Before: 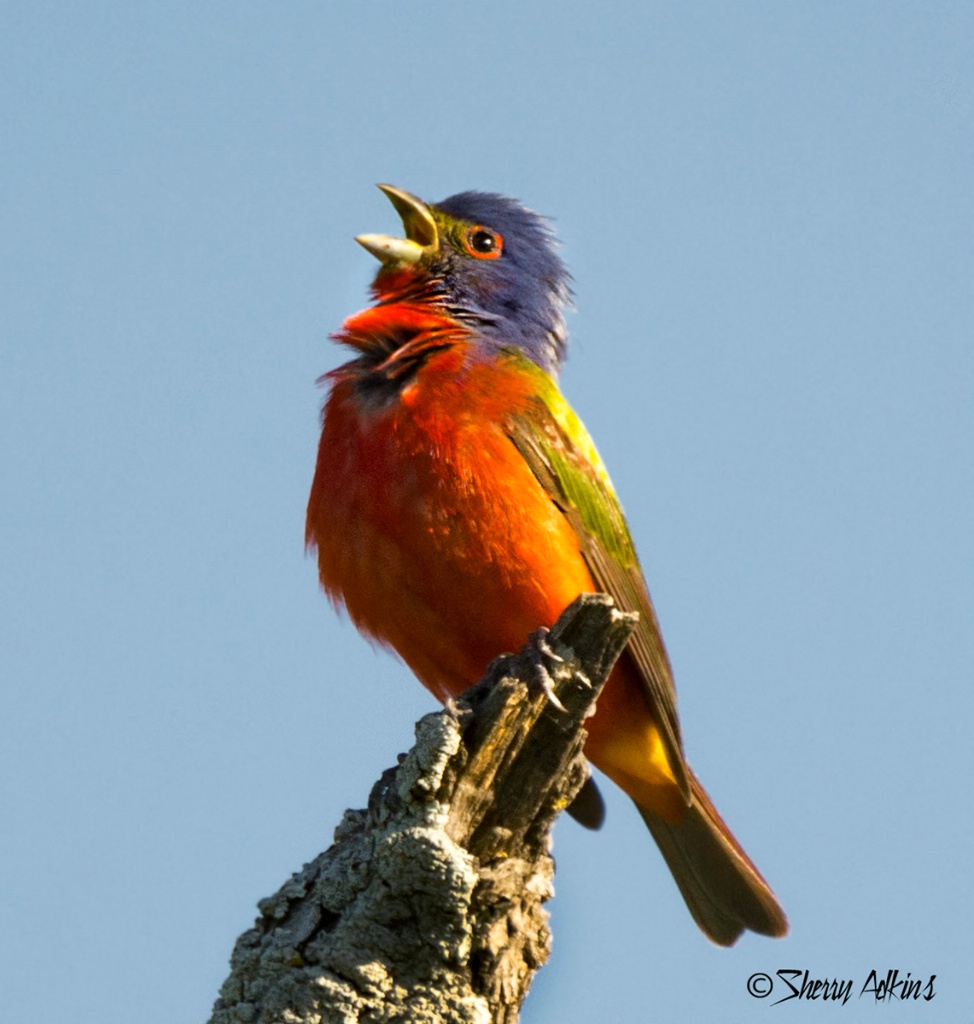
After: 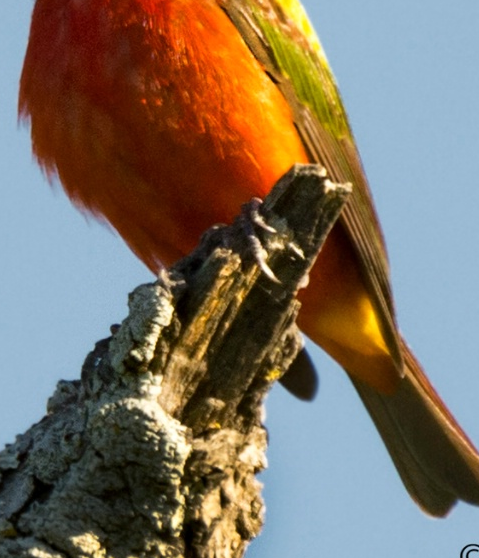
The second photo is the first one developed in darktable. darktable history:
crop: left 29.569%, top 41.941%, right 21.202%, bottom 3.498%
